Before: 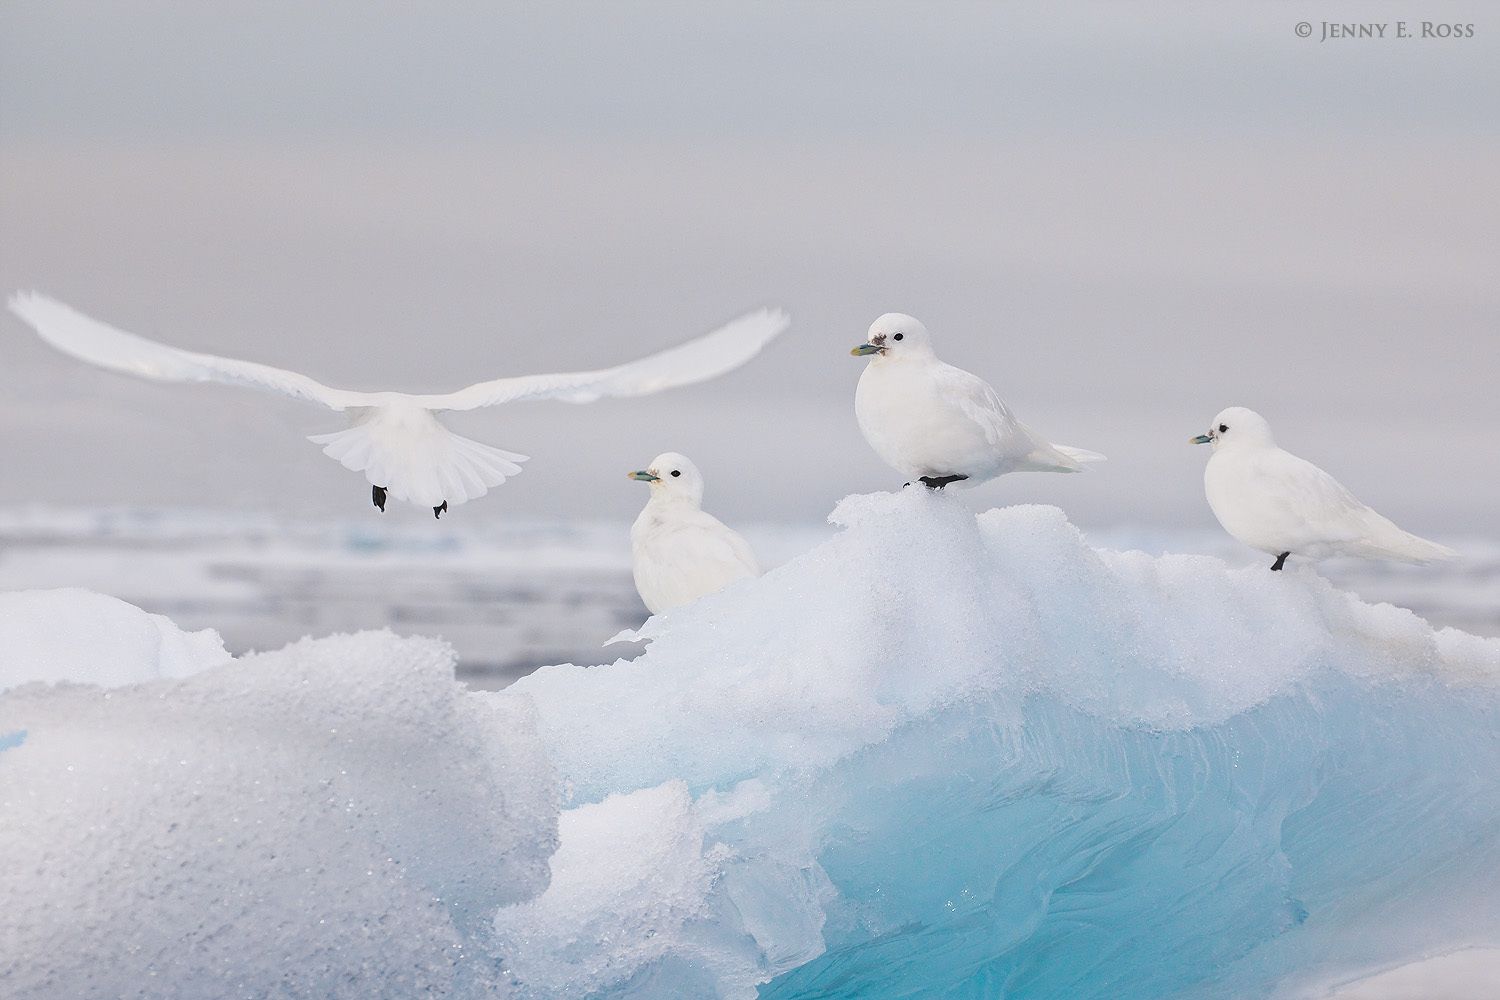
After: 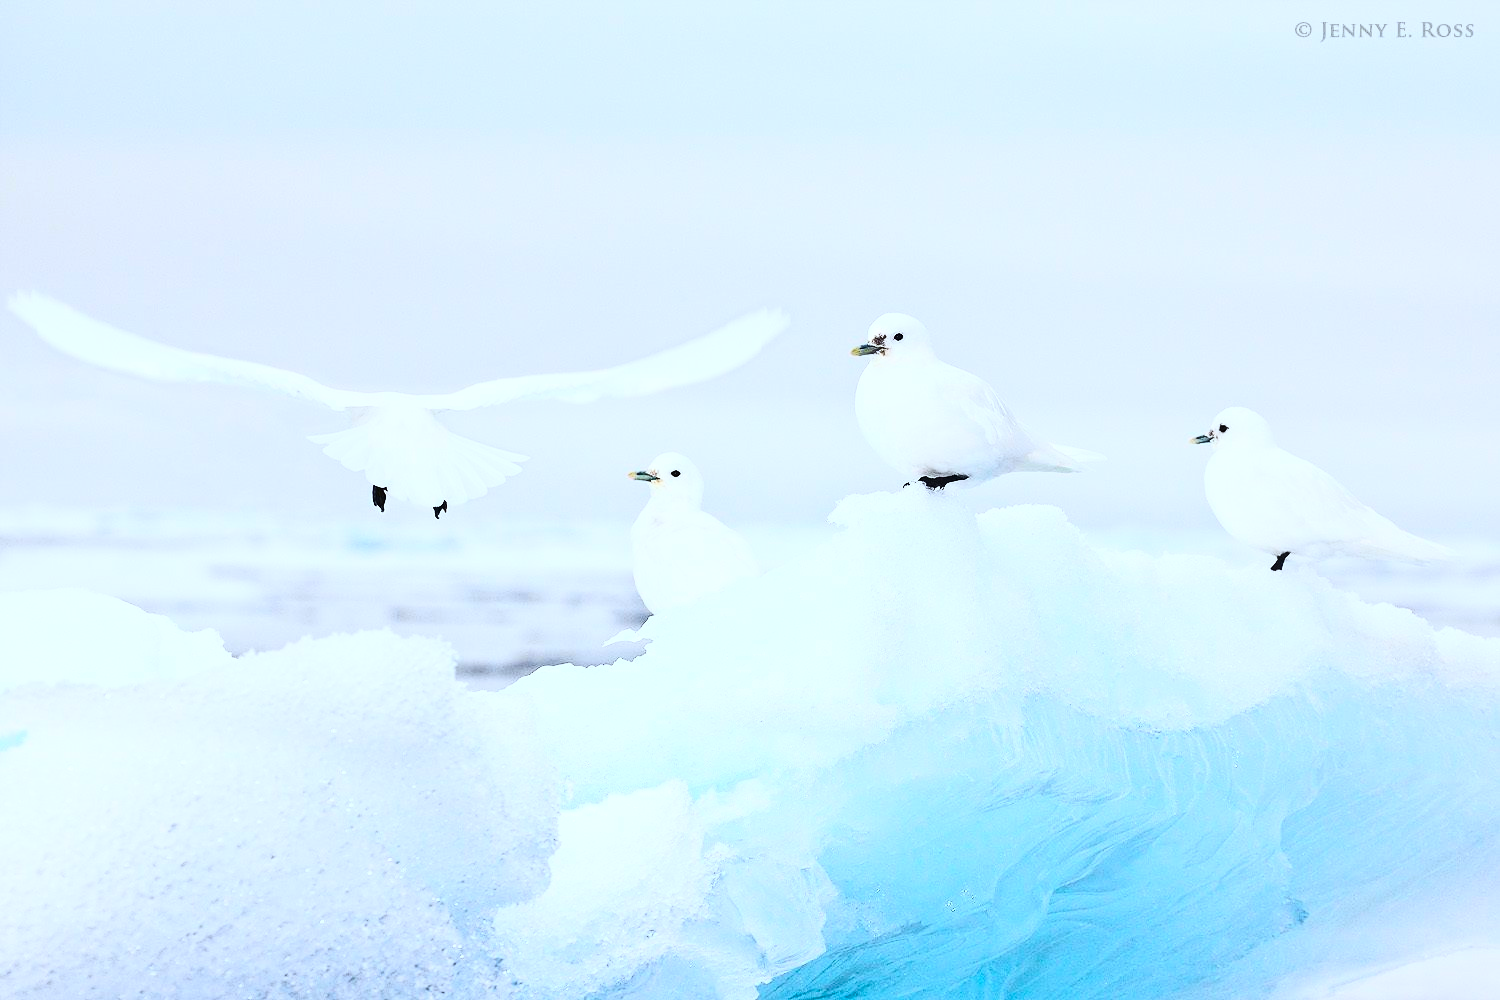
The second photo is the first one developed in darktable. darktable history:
white balance: red 0.925, blue 1.046
tone equalizer: -8 EV -0.417 EV, -7 EV -0.389 EV, -6 EV -0.333 EV, -5 EV -0.222 EV, -3 EV 0.222 EV, -2 EV 0.333 EV, -1 EV 0.389 EV, +0 EV 0.417 EV, edges refinement/feathering 500, mask exposure compensation -1.57 EV, preserve details no
contrast brightness saturation: contrast 0.4, brightness 0.05, saturation 0.25
